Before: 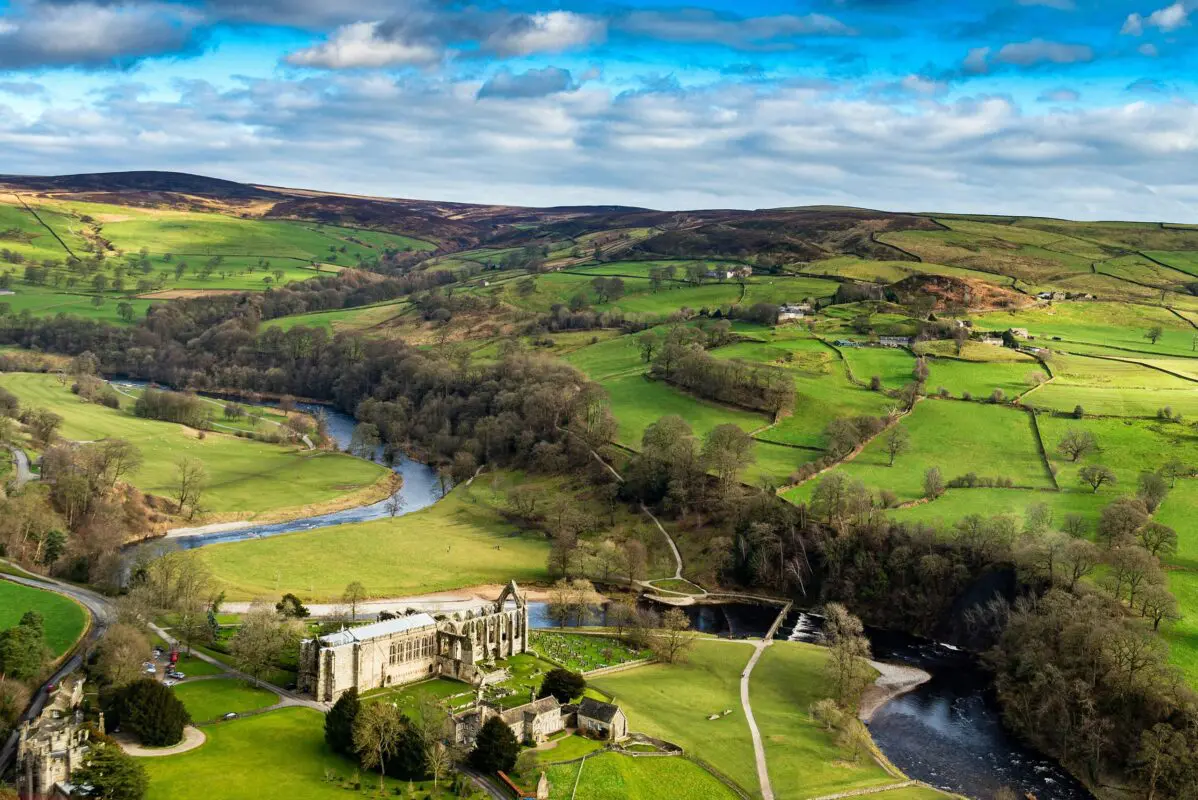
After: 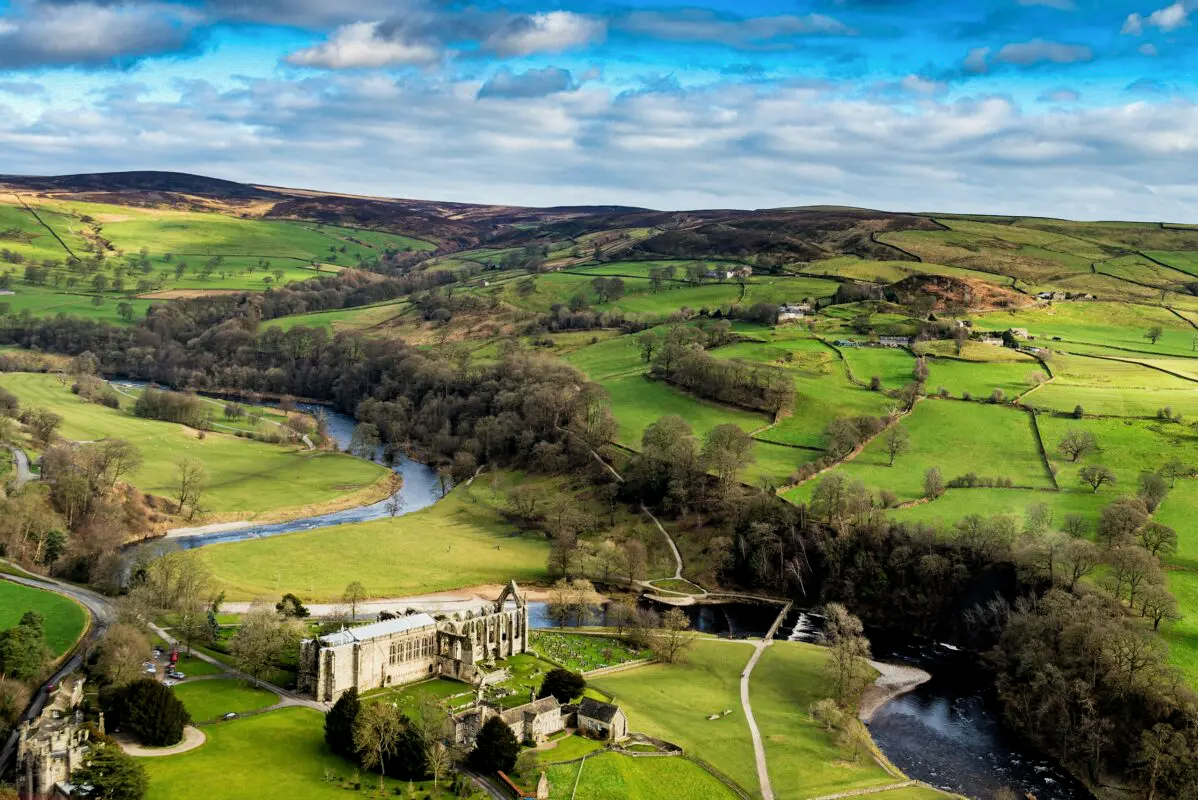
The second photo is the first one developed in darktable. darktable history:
filmic rgb: middle gray luminance 18.25%, black relative exposure -11.48 EV, white relative exposure 2.61 EV, target black luminance 0%, hardness 8.36, latitude 98.26%, contrast 1.081, shadows ↔ highlights balance 0.512%
